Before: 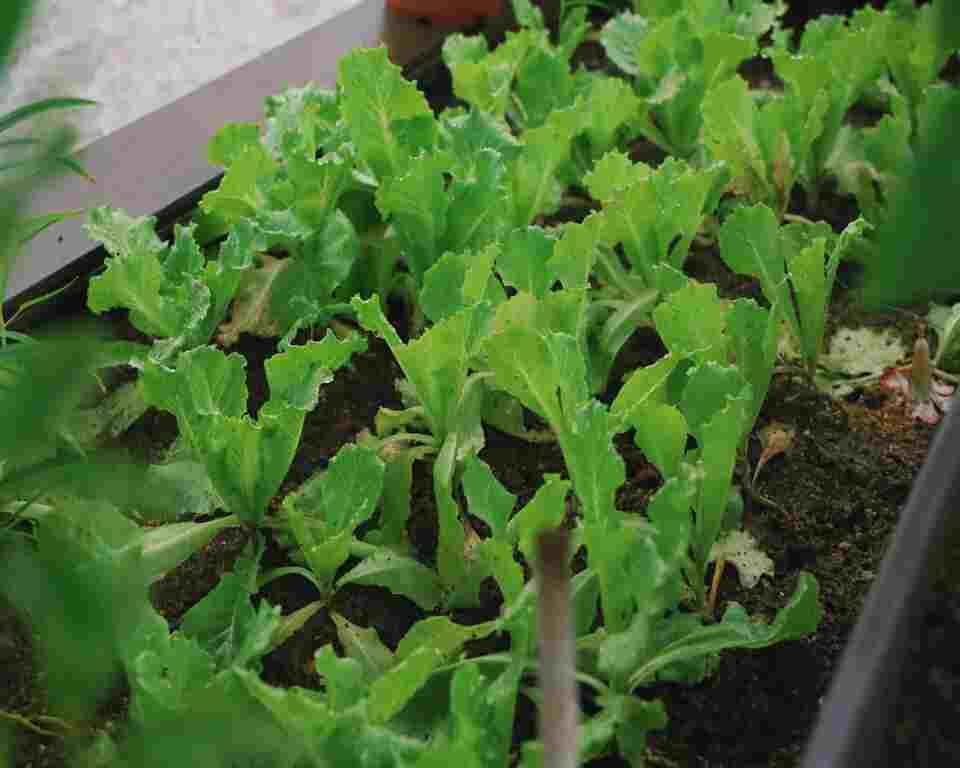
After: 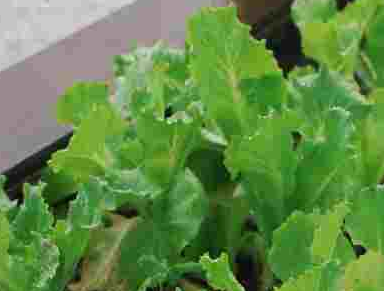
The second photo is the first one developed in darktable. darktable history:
crop: left 15.777%, top 5.438%, right 44.189%, bottom 56.557%
